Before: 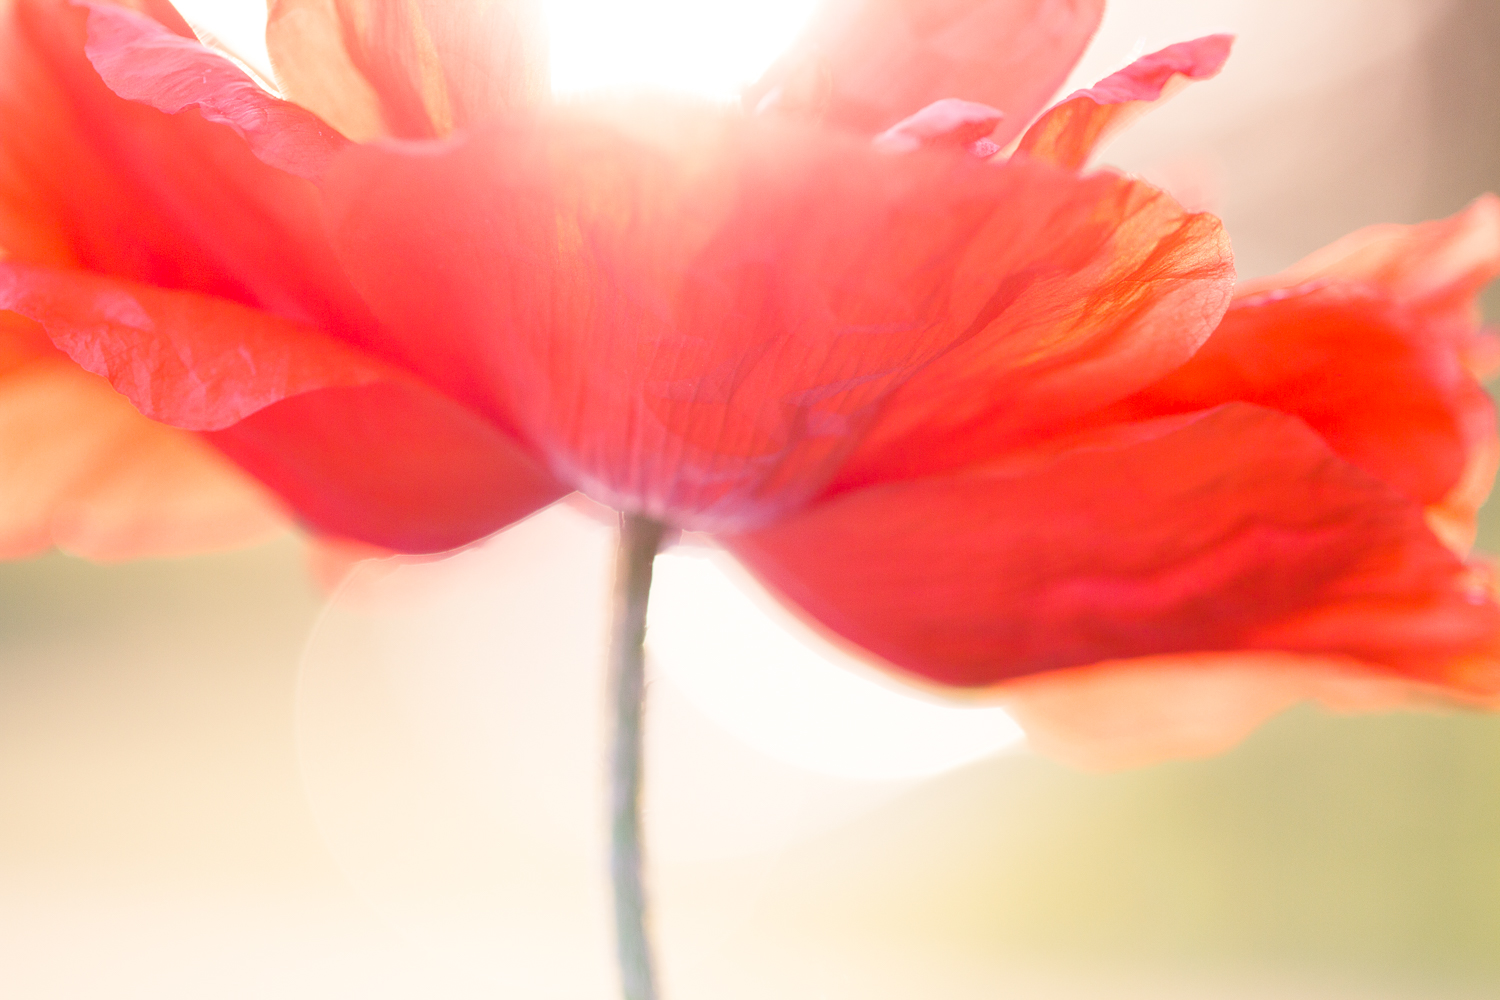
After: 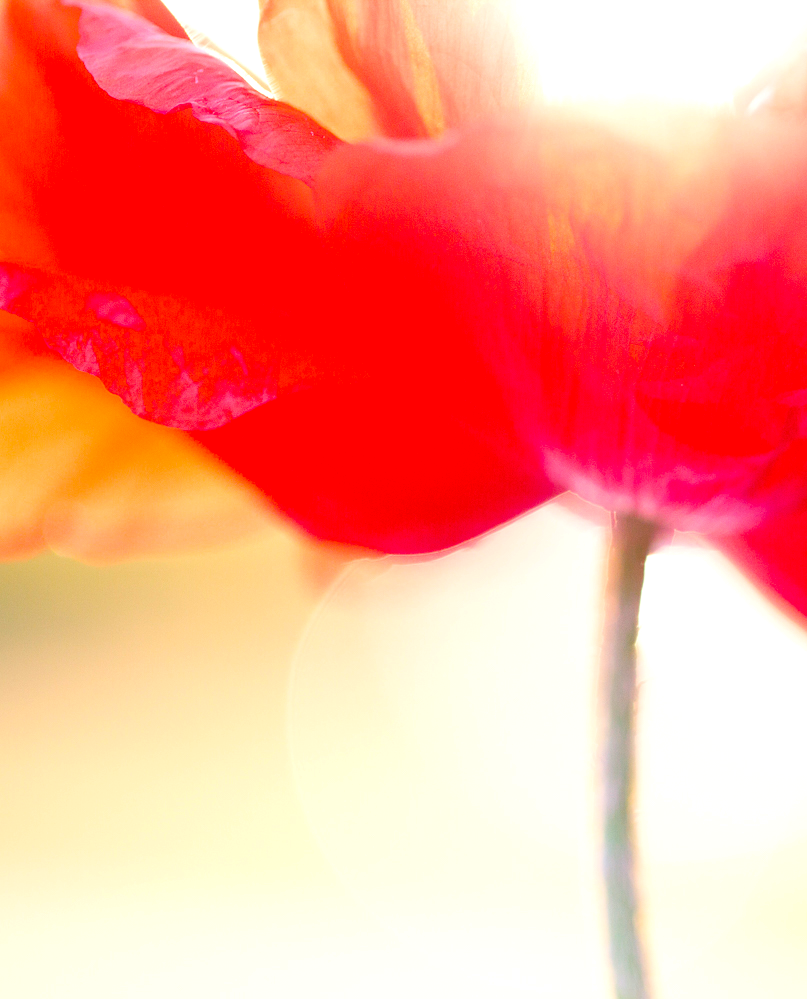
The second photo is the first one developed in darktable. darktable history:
crop: left 0.587%, right 45.588%, bottom 0.086%
color balance rgb: linear chroma grading › global chroma 15%, perceptual saturation grading › global saturation 30%
color balance: contrast 10%
